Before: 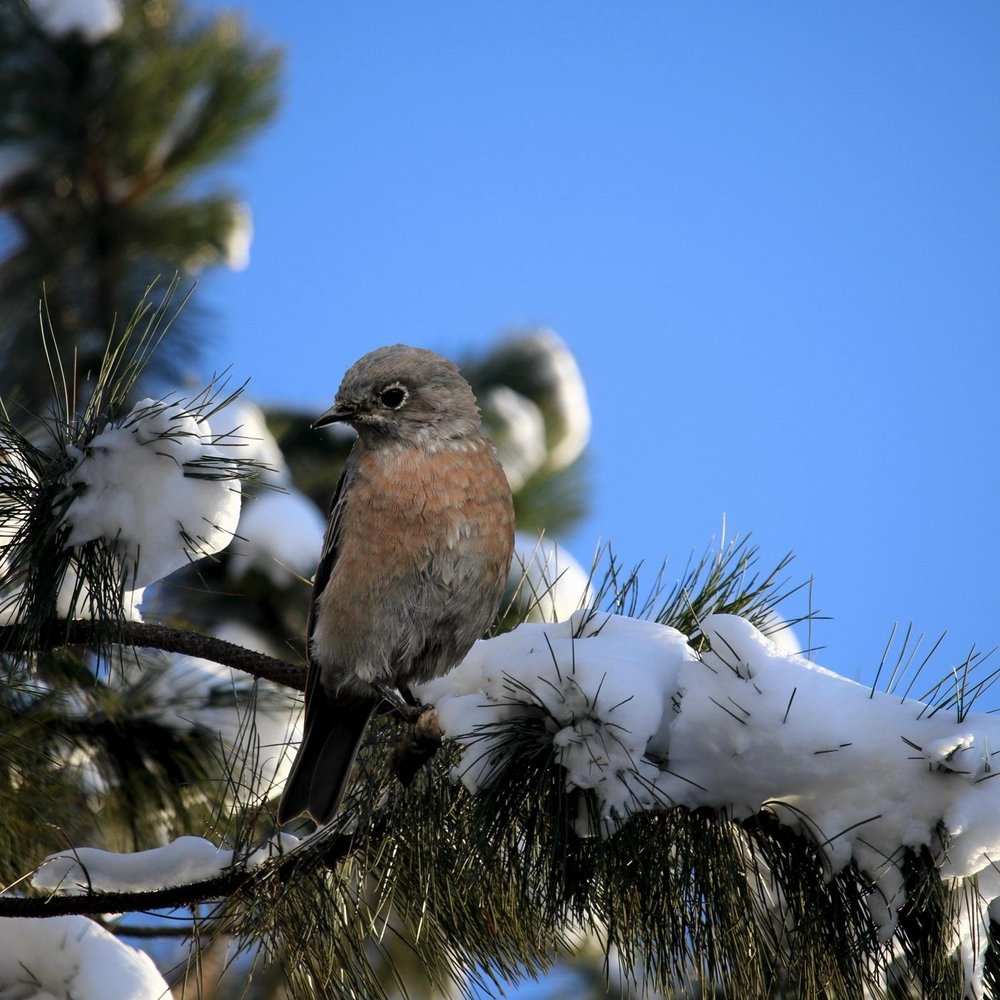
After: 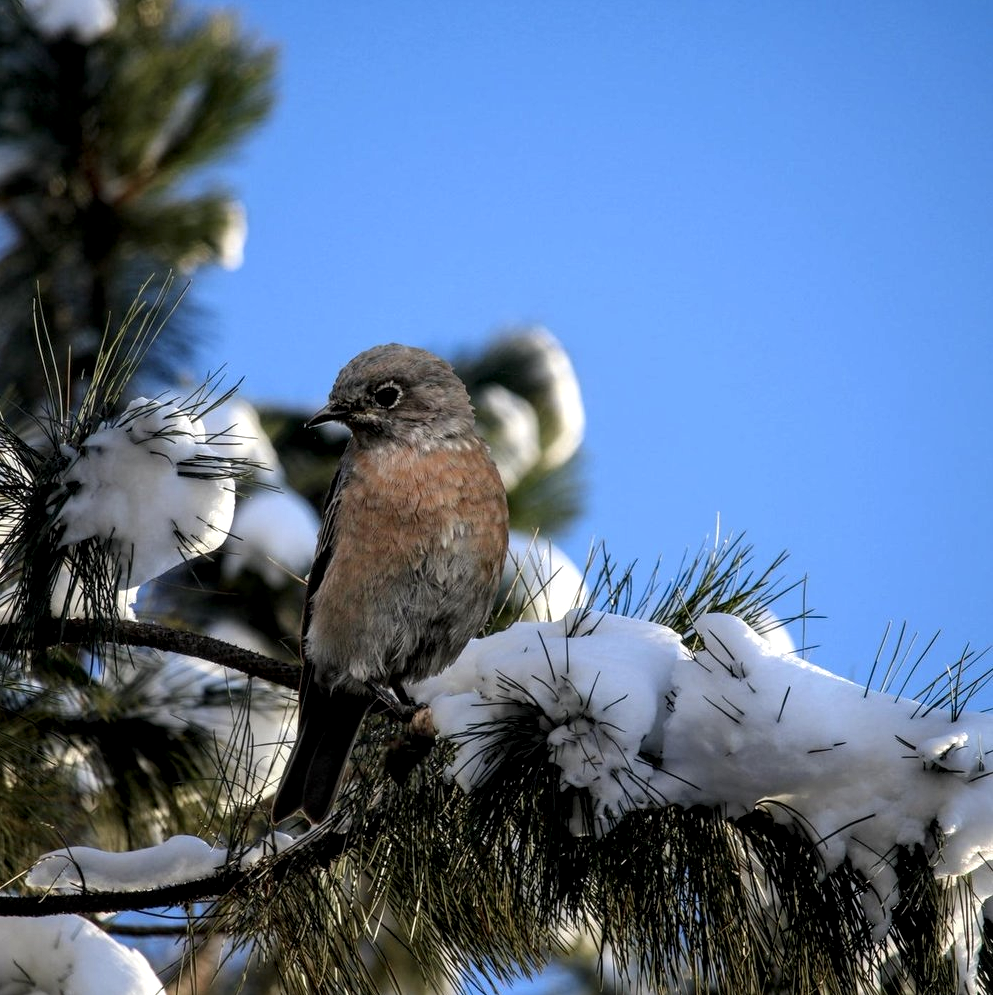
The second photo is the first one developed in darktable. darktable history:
local contrast: detail 142%
crop and rotate: left 0.614%, top 0.179%, bottom 0.309%
